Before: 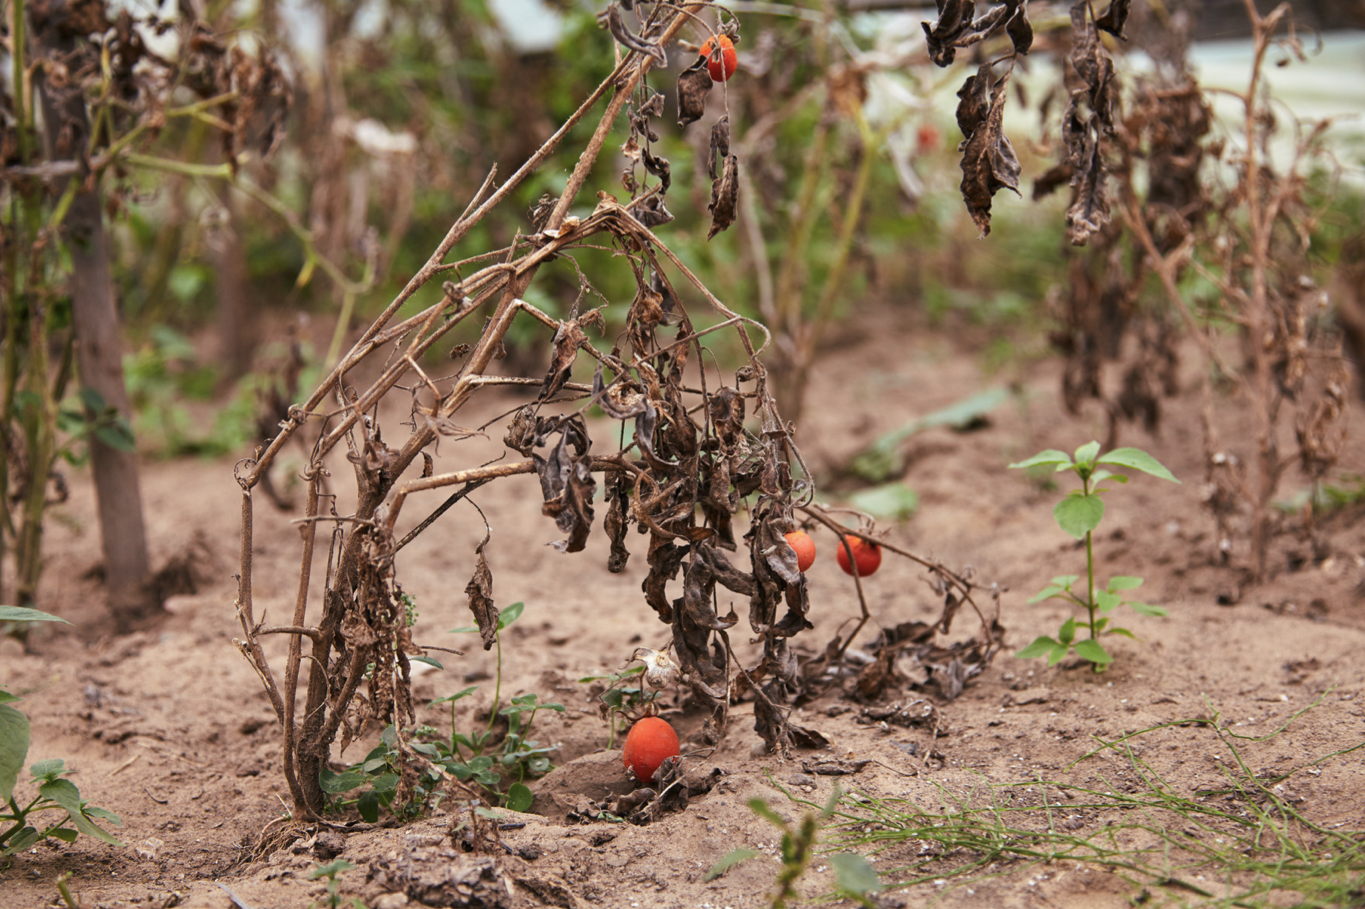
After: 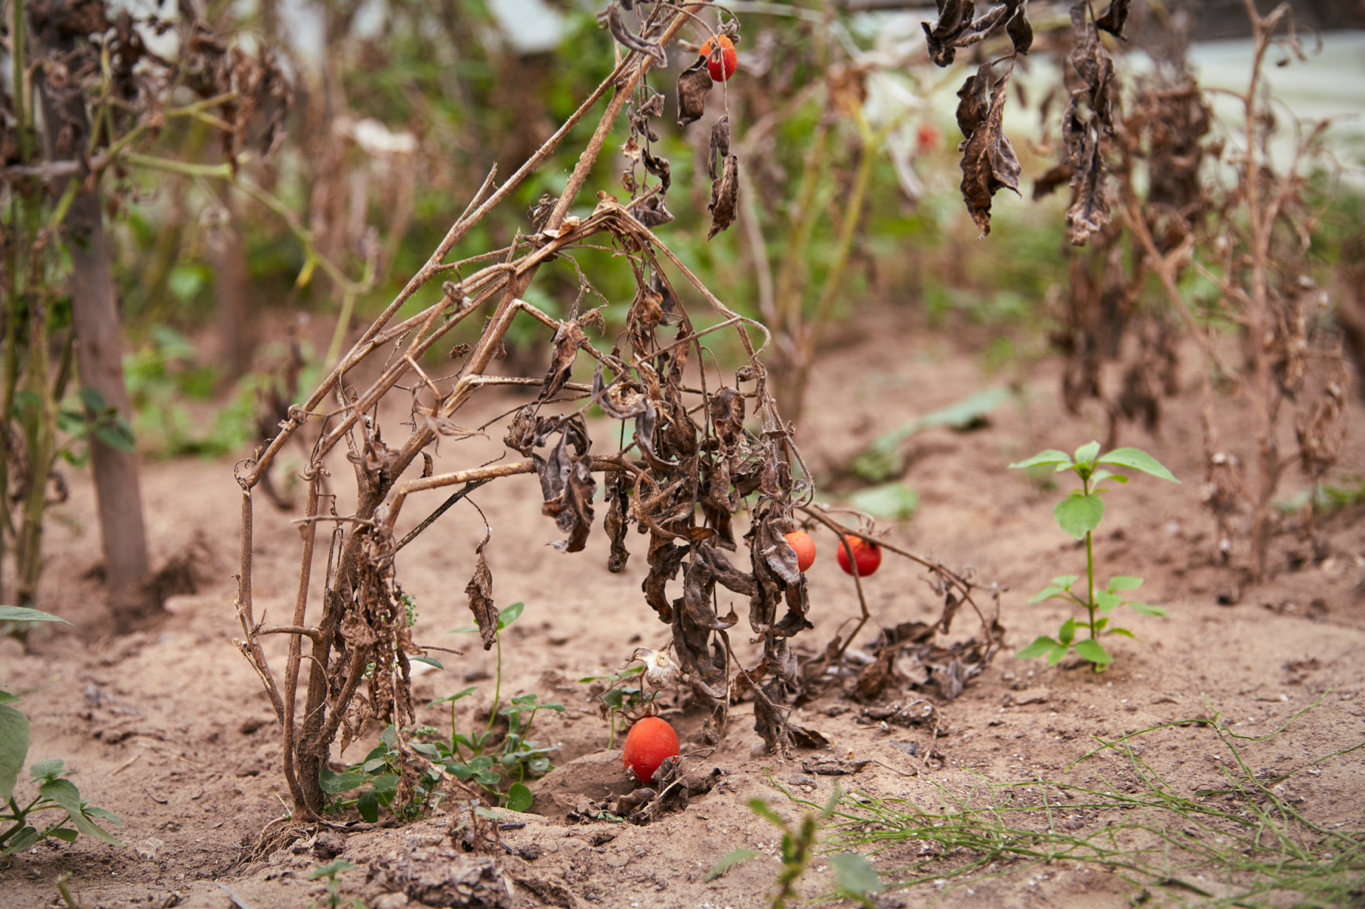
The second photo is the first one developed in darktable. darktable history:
tone equalizer: on, module defaults
vignetting: fall-off radius 99.2%, width/height ratio 1.344
